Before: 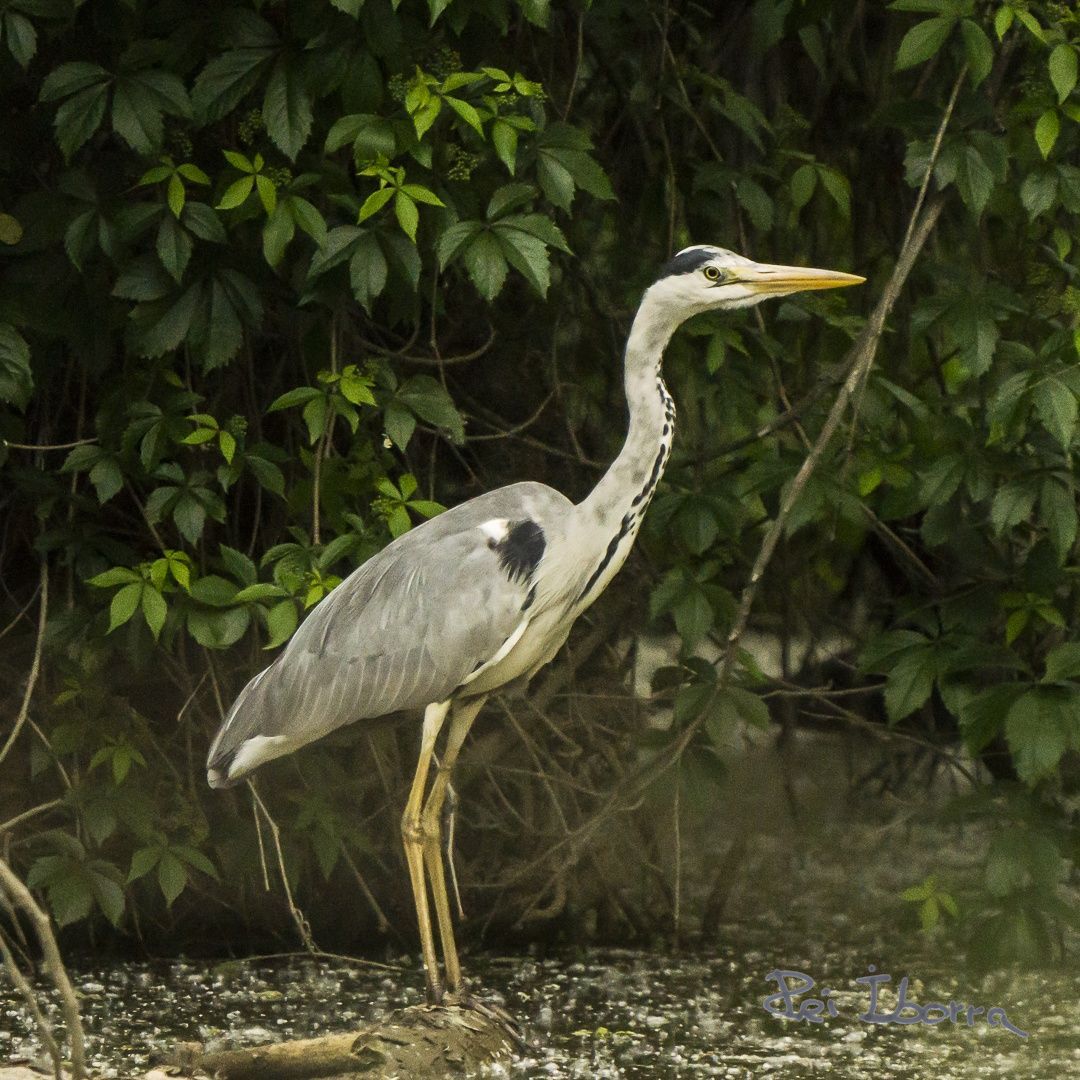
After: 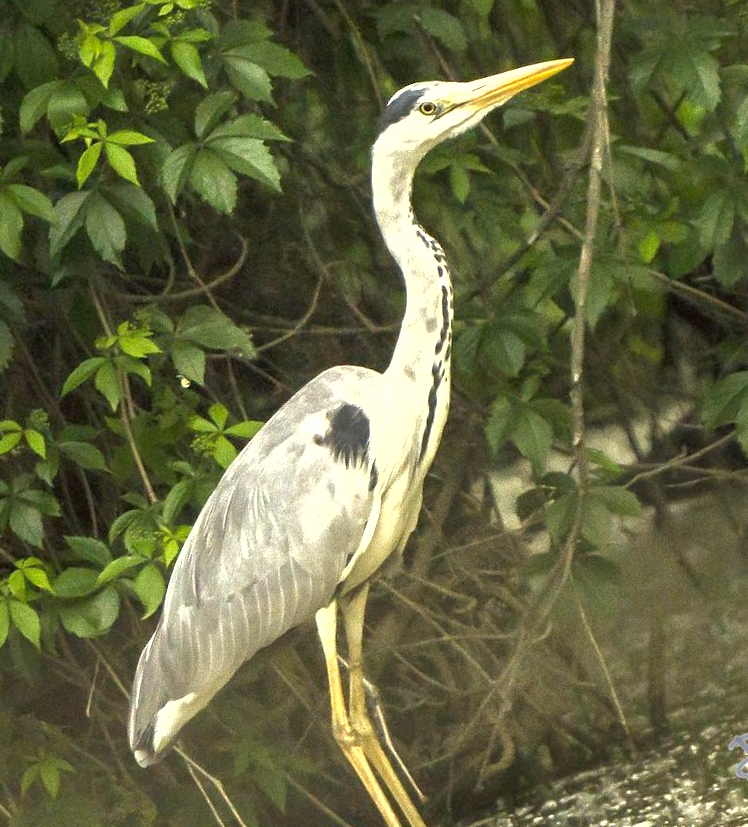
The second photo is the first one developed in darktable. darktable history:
shadows and highlights: highlights color adjustment 0.864%
exposure: black level correction 0, exposure 1.199 EV, compensate highlight preservation false
crop and rotate: angle 20.86°, left 6.821%, right 3.694%, bottom 1.152%
